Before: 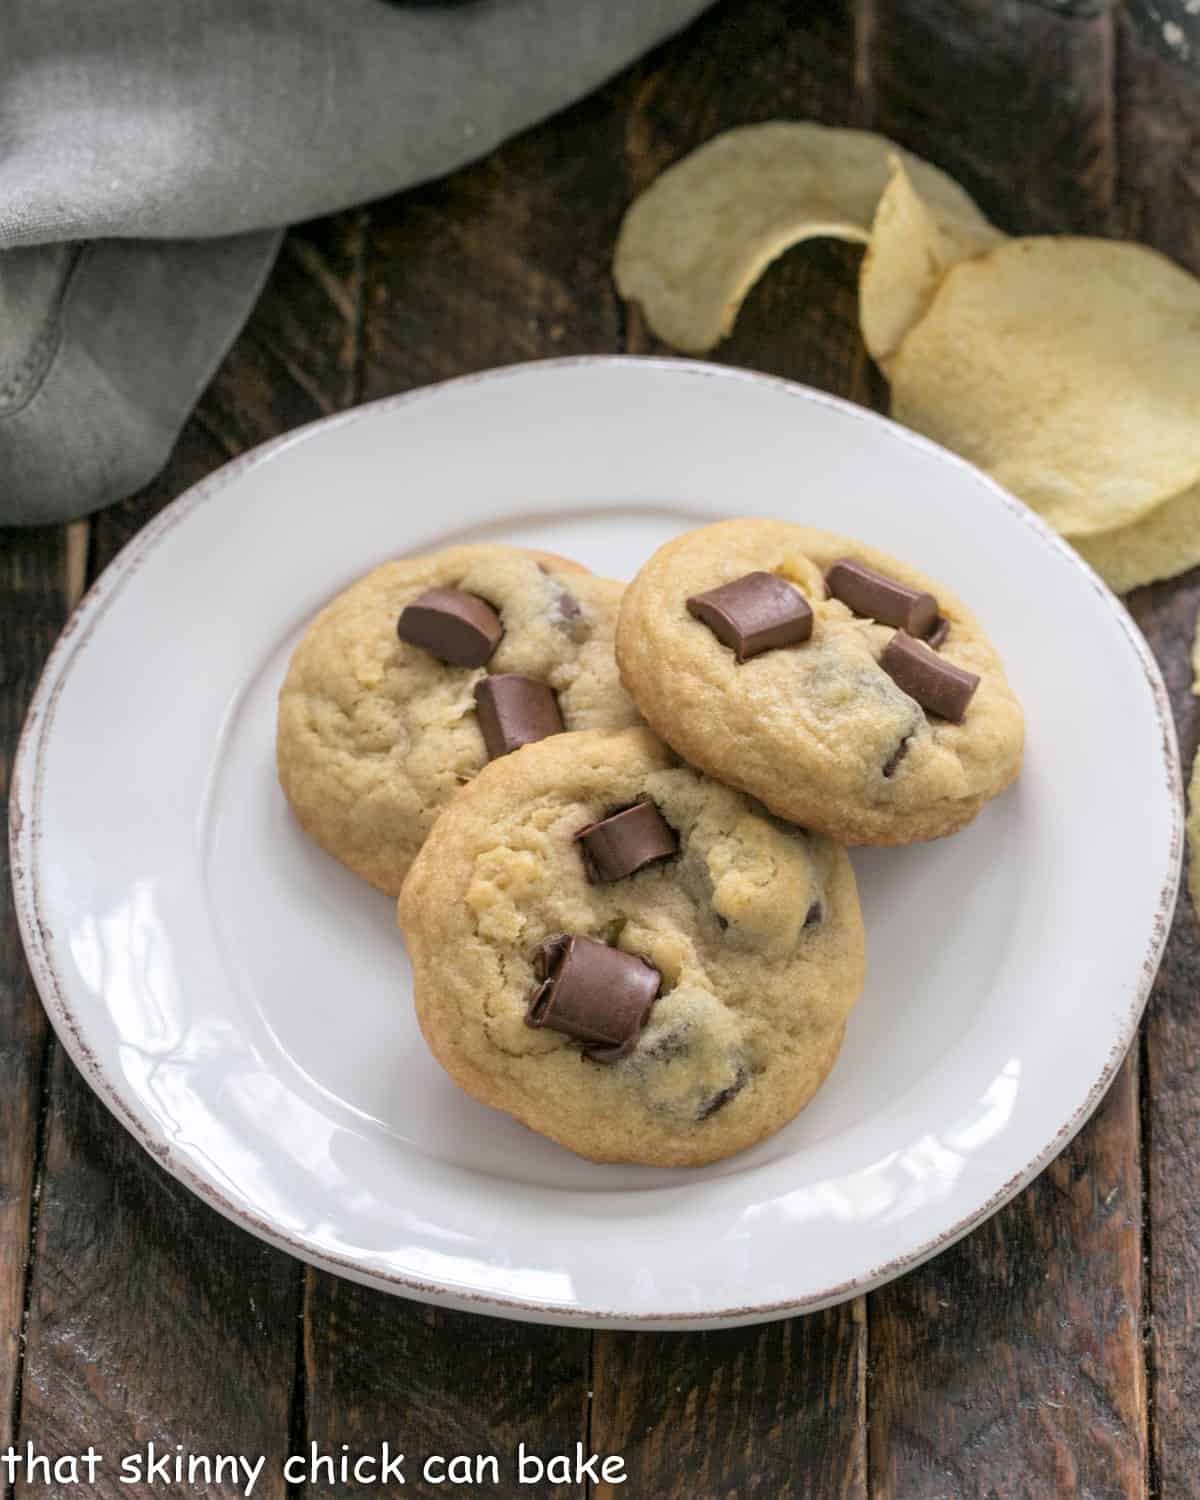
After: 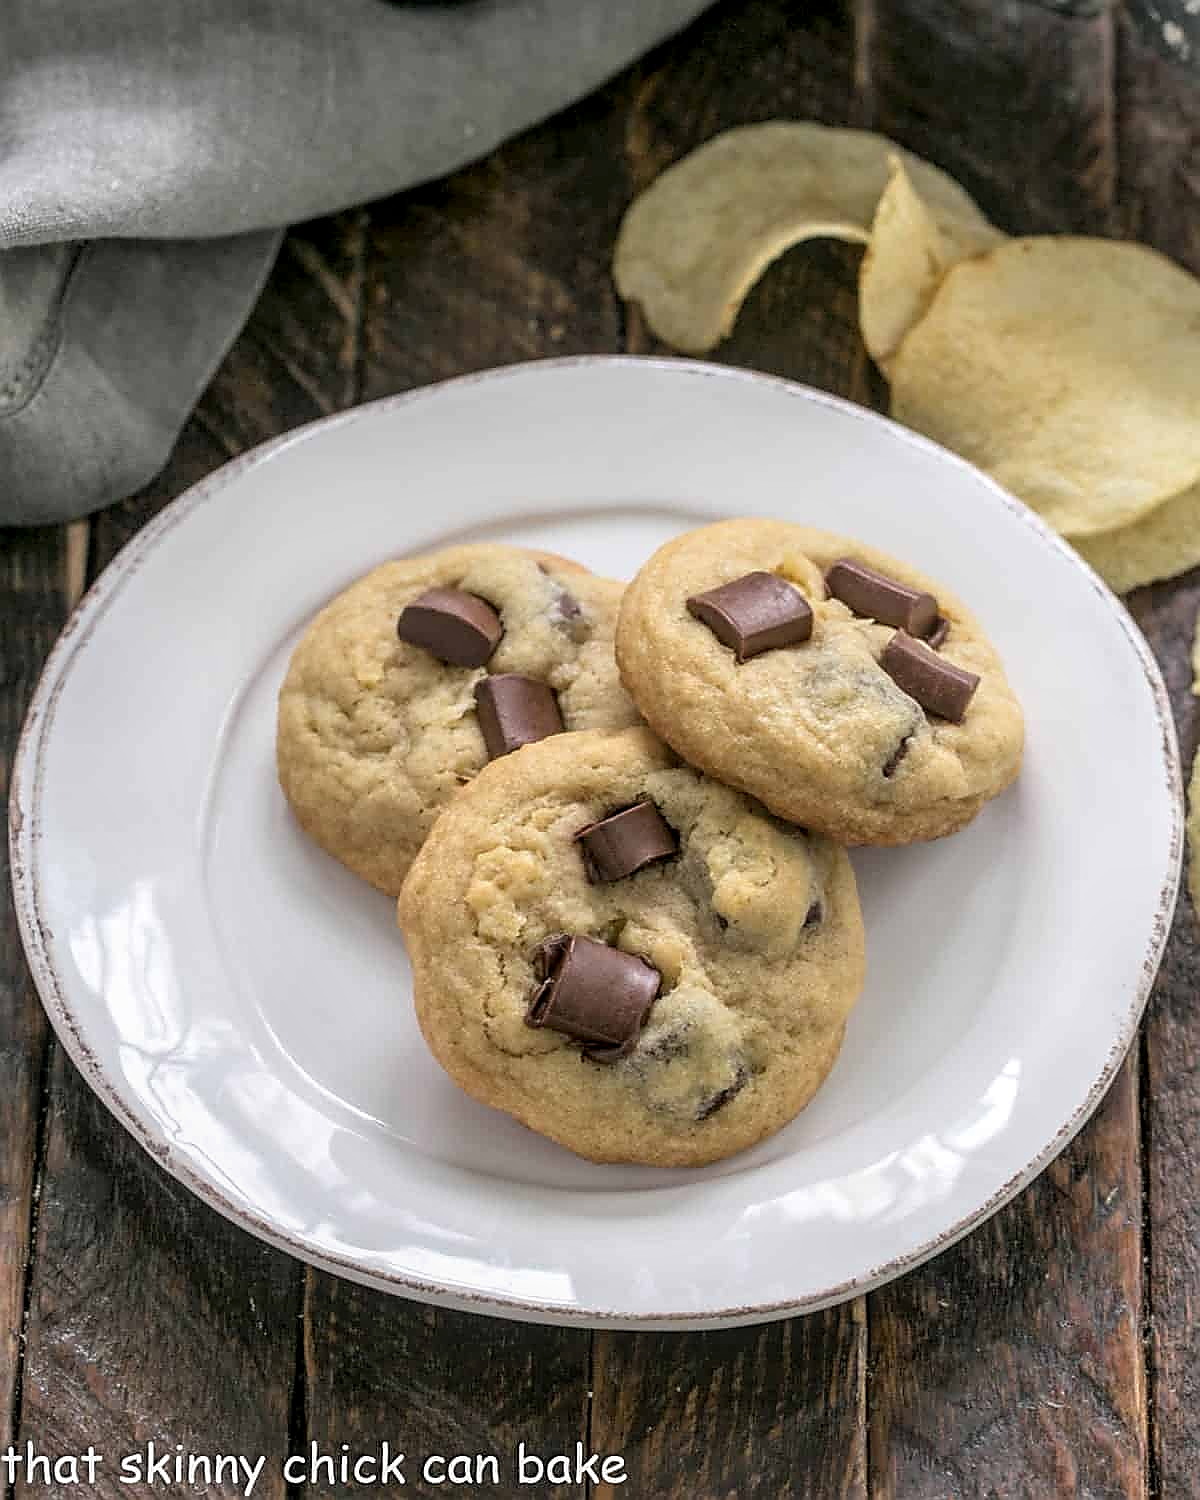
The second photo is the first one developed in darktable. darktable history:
local contrast: on, module defaults
exposure: compensate highlight preservation false
sharpen: radius 1.384, amount 1.26, threshold 0.827
